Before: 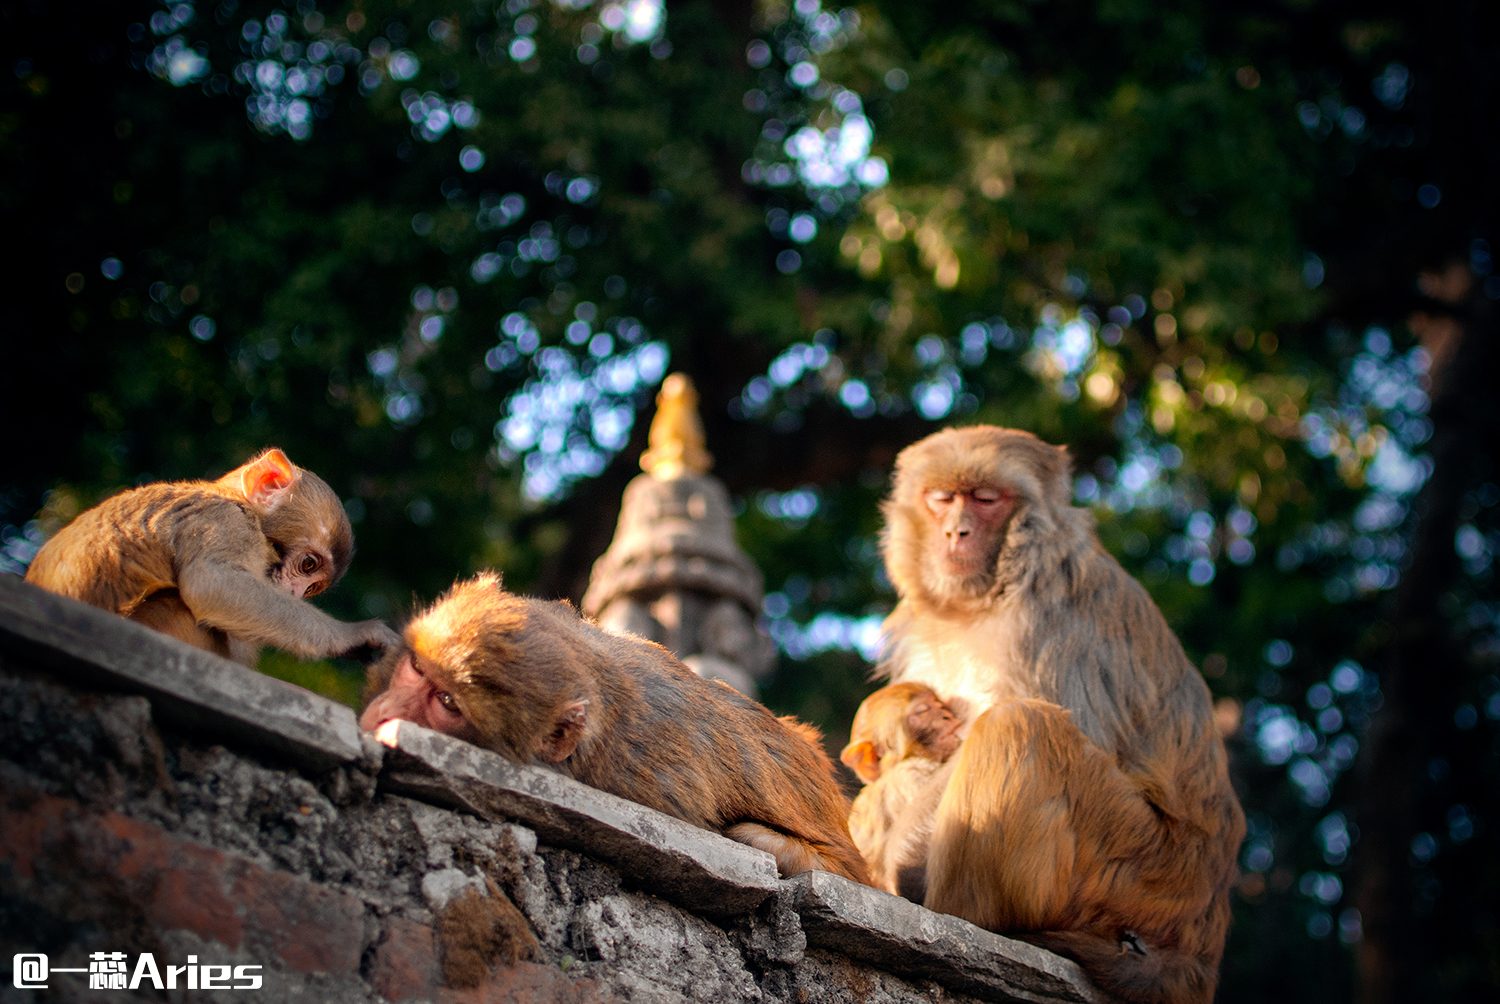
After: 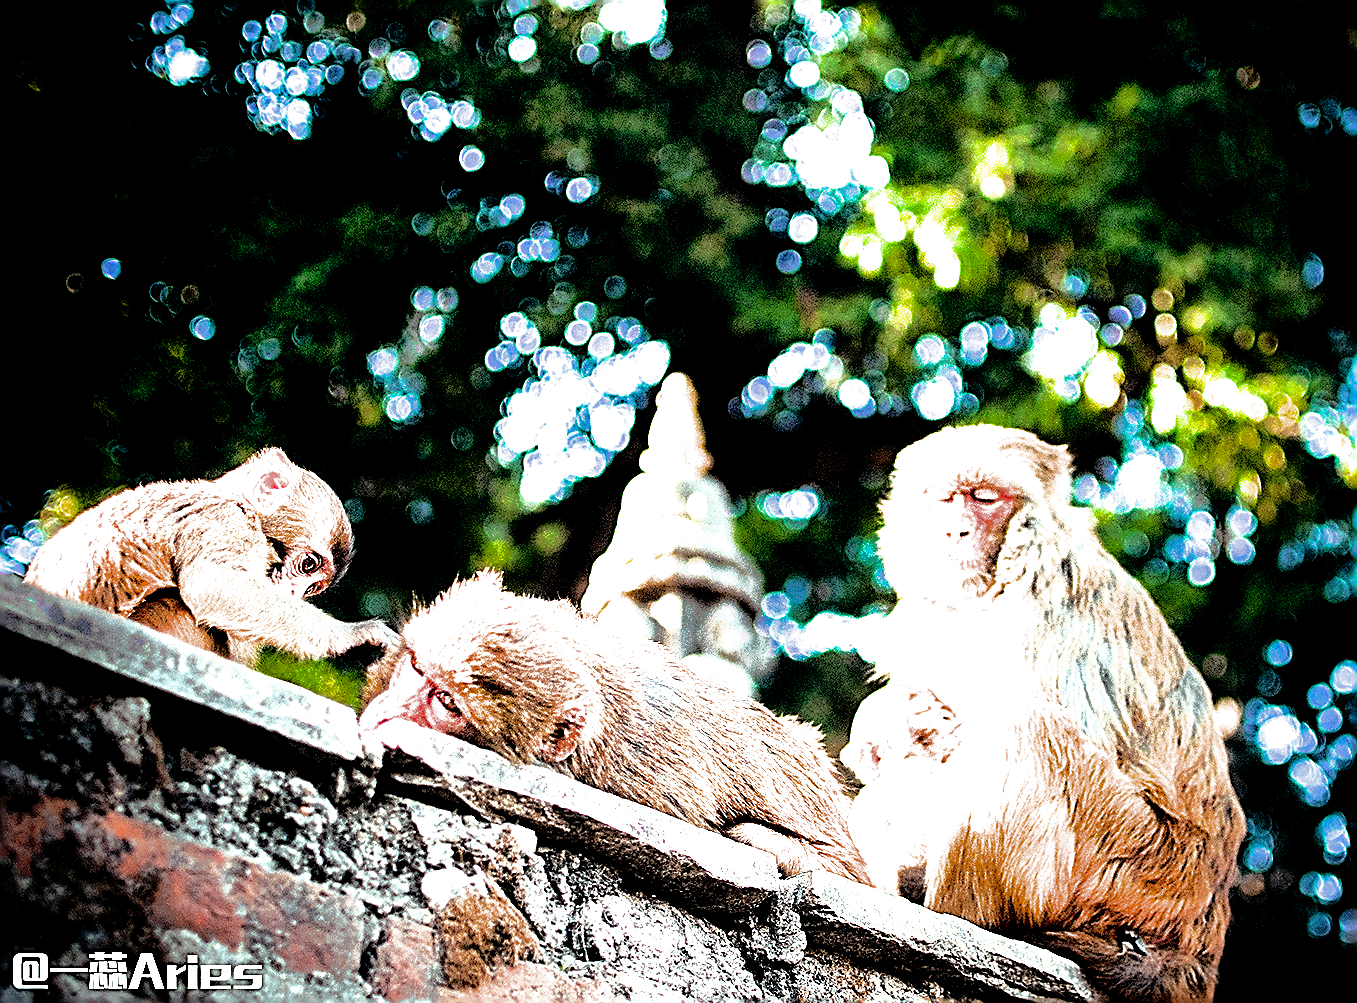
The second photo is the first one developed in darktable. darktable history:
crop: right 9.484%, bottom 0.044%
tone equalizer: -7 EV 0.161 EV, -6 EV 0.599 EV, -5 EV 1.18 EV, -4 EV 1.33 EV, -3 EV 1.15 EV, -2 EV 0.6 EV, -1 EV 0.168 EV, edges refinement/feathering 500, mask exposure compensation -1.57 EV, preserve details no
sharpen: amount 1.985
exposure: exposure 0.568 EV, compensate exposure bias true, compensate highlight preservation false
shadows and highlights: highlights -60.08
filmic rgb: black relative exposure -6.33 EV, white relative exposure 2.79 EV, target black luminance 0%, hardness 4.65, latitude 67.57%, contrast 1.285, shadows ↔ highlights balance -3.17%, contrast in shadows safe
color balance rgb: highlights gain › luminance 15.6%, highlights gain › chroma 3.935%, highlights gain › hue 212.6°, global offset › luminance -0.513%, perceptual saturation grading › global saturation 2.724%, perceptual brilliance grading › global brilliance 30.602%, global vibrance 10.92%
